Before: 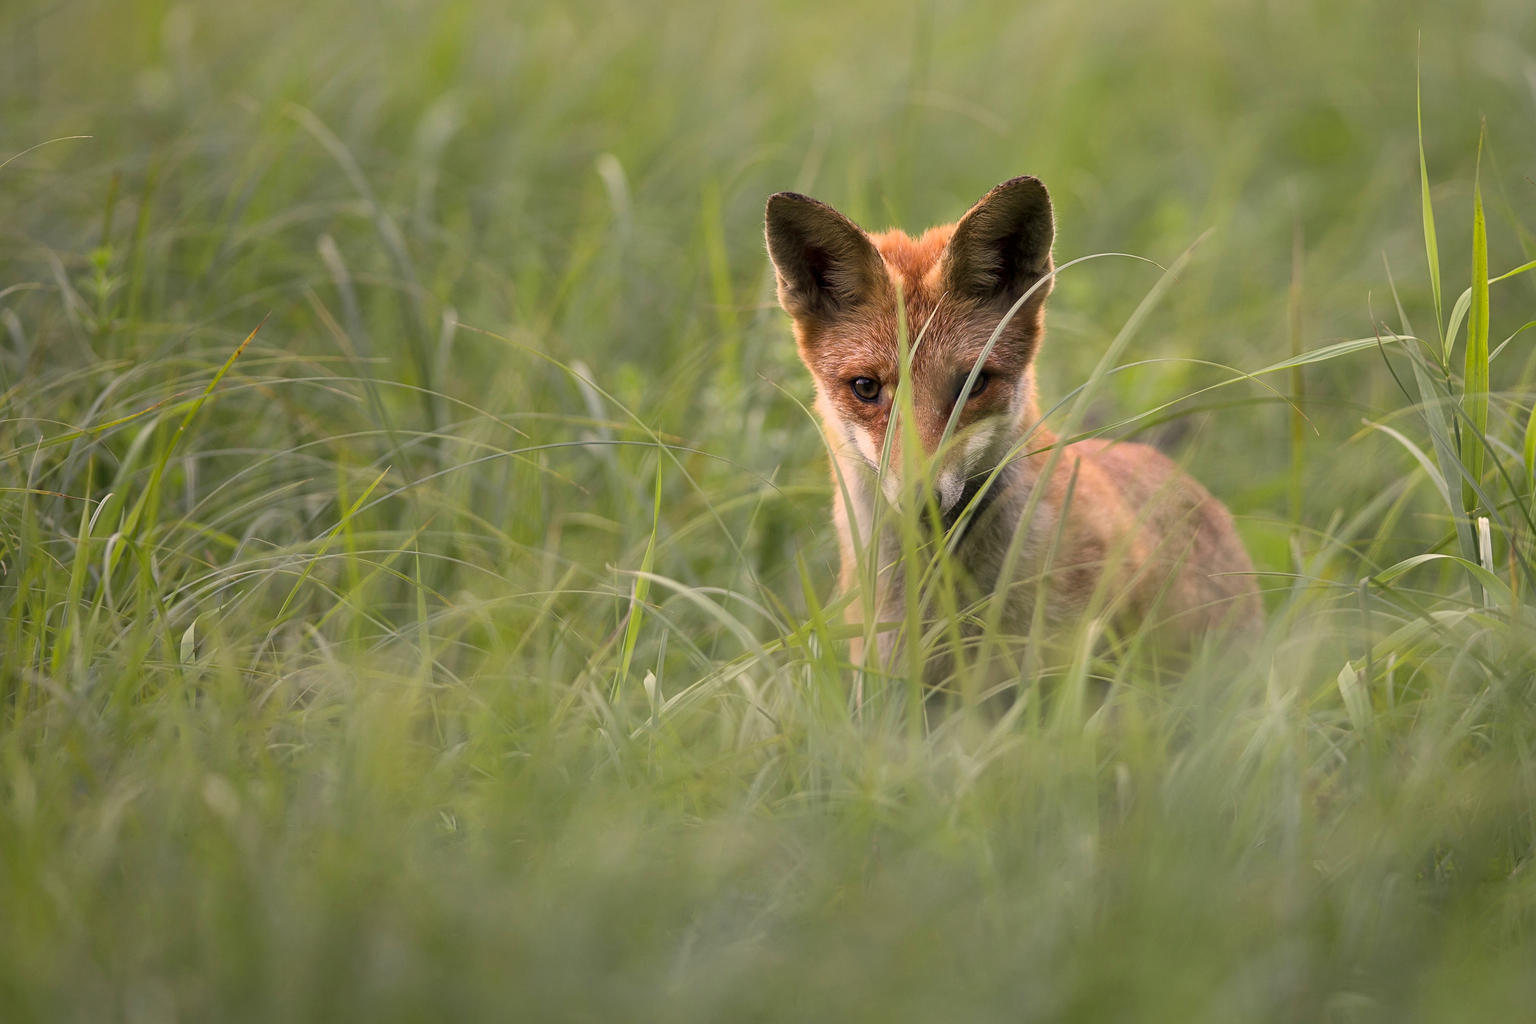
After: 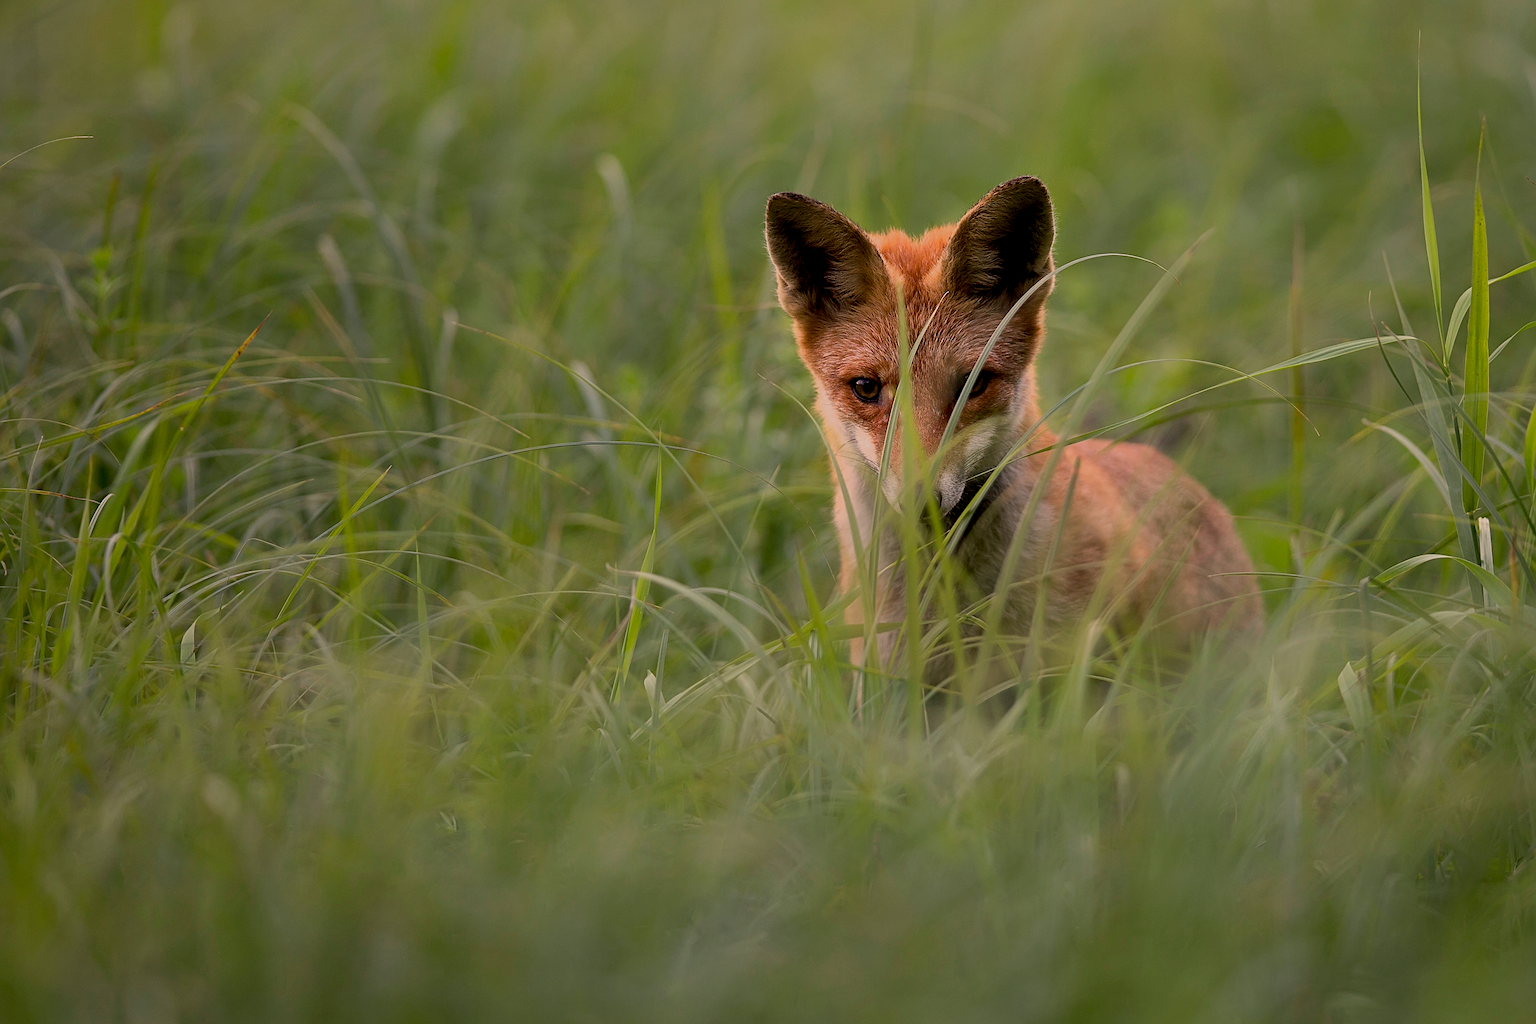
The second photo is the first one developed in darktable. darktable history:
sharpen: on, module defaults
exposure: black level correction 0.009, exposure -0.642 EV, compensate highlight preservation false
